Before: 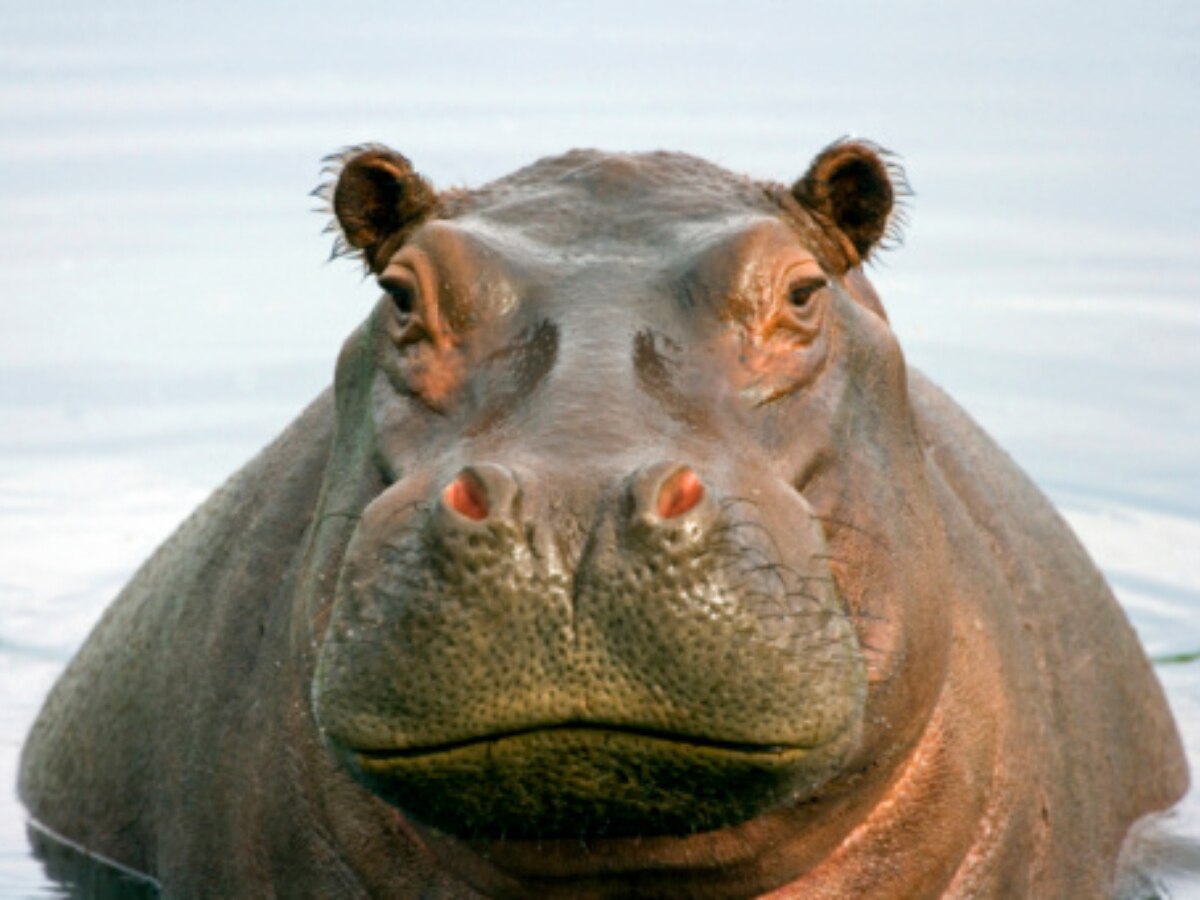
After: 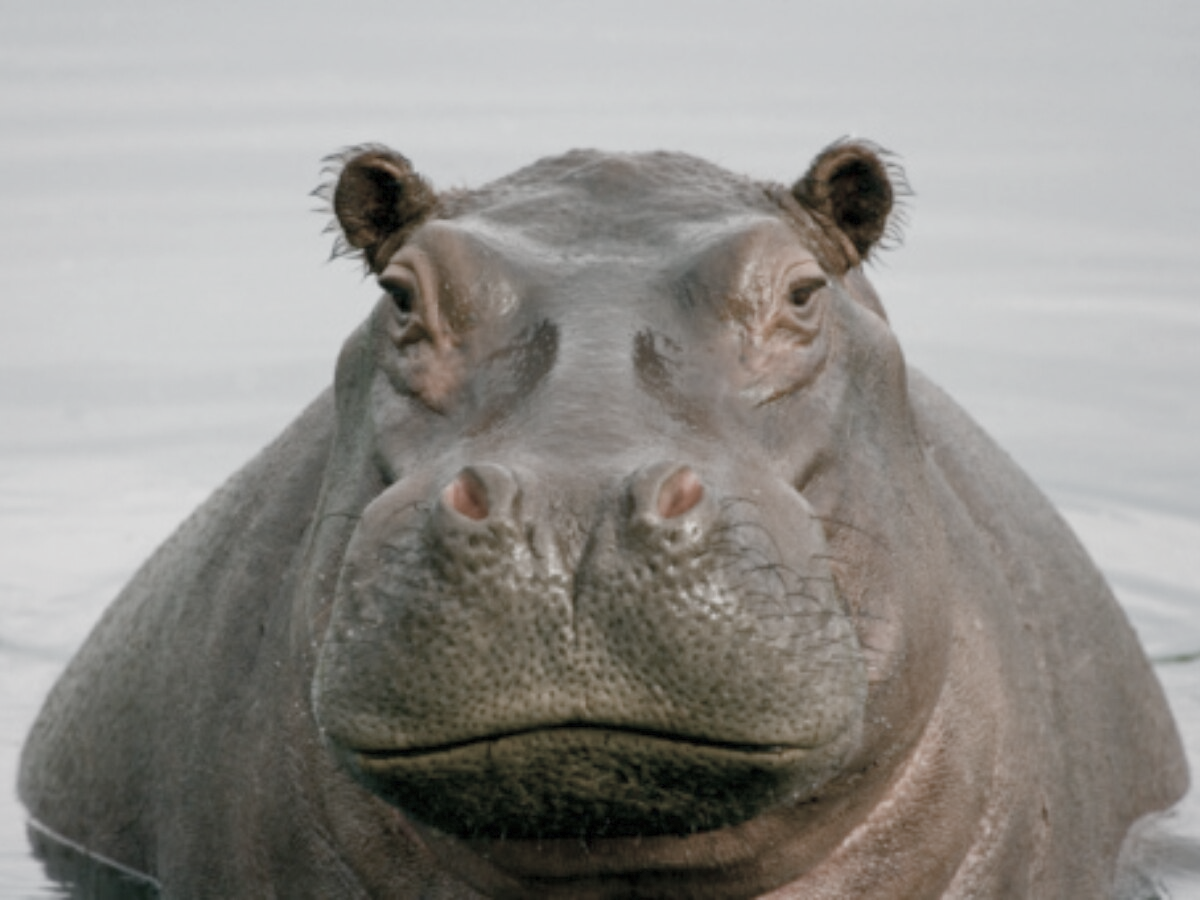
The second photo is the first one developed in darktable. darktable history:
color correction: saturation 0.3
color balance rgb: shadows lift › chroma 1%, shadows lift › hue 113°, highlights gain › chroma 0.2%, highlights gain › hue 333°, perceptual saturation grading › global saturation 20%, perceptual saturation grading › highlights -50%, perceptual saturation grading › shadows 25%, contrast -20%
